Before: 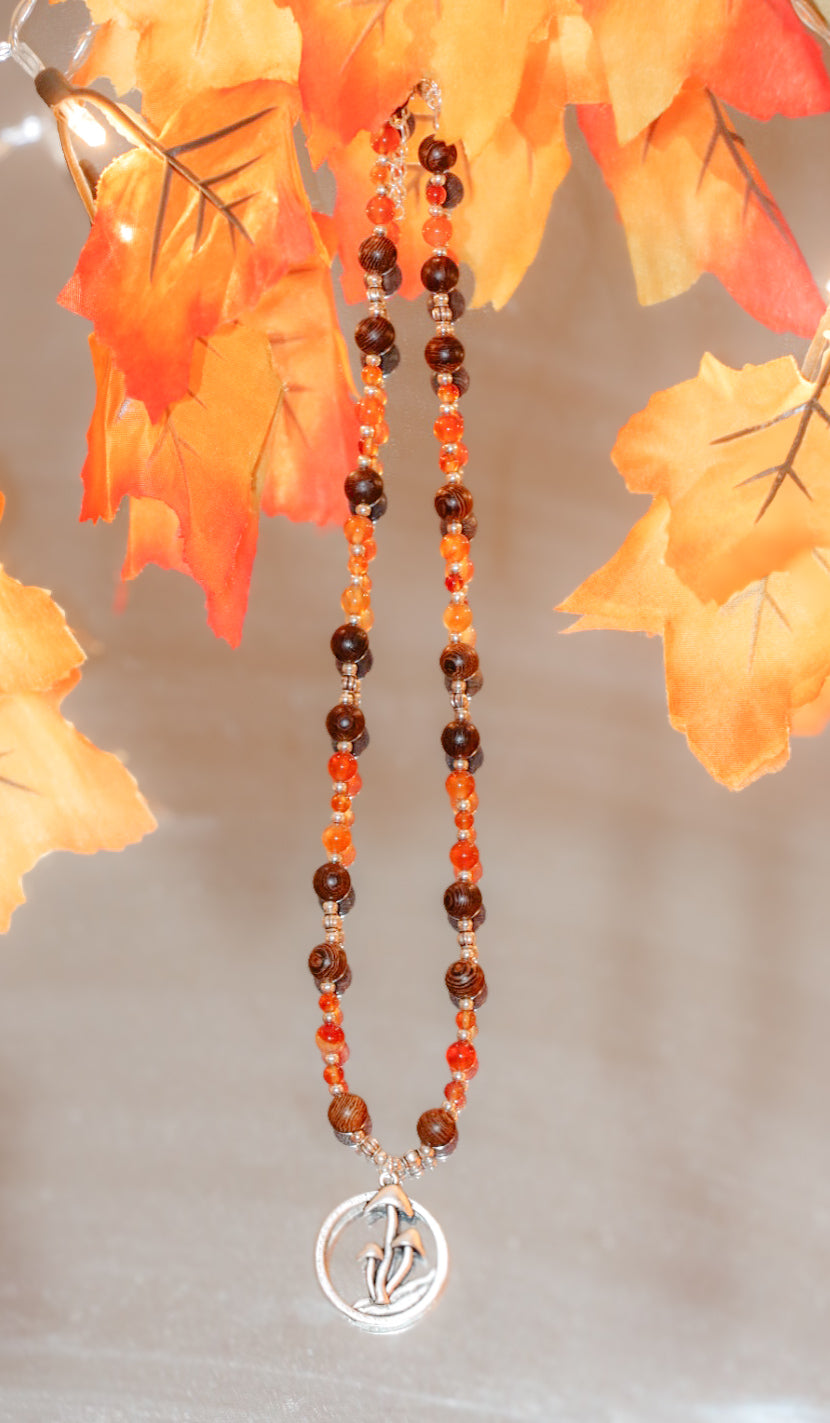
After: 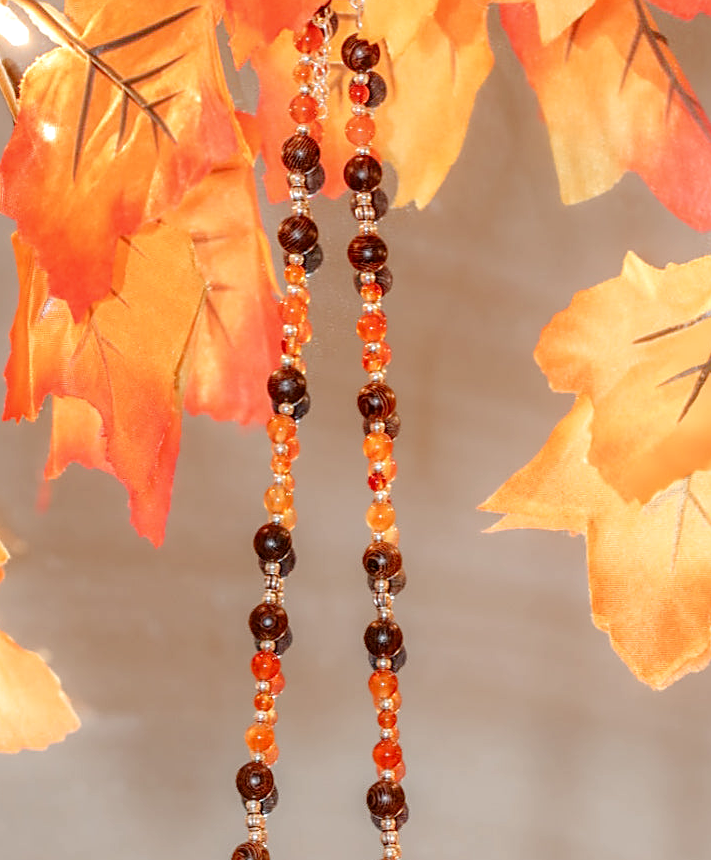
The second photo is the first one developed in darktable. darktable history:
crop and rotate: left 9.345%, top 7.22%, right 4.982%, bottom 32.331%
sharpen: on, module defaults
local contrast: on, module defaults
